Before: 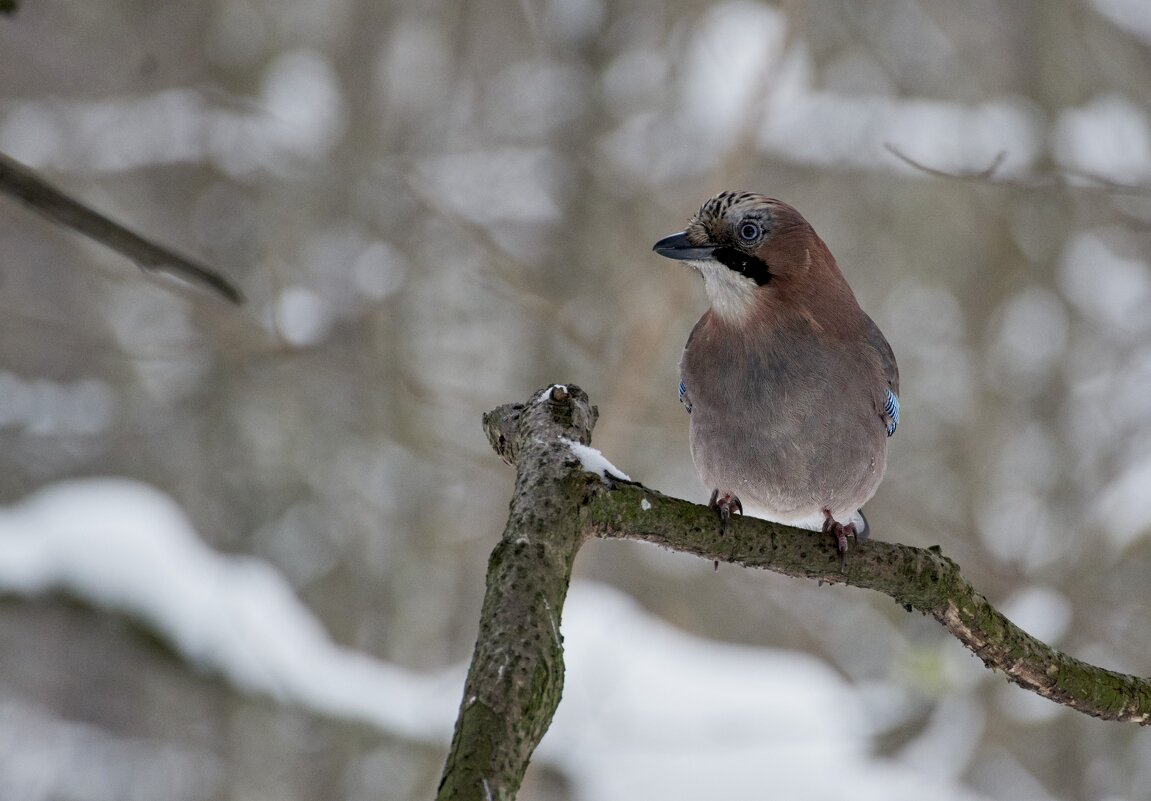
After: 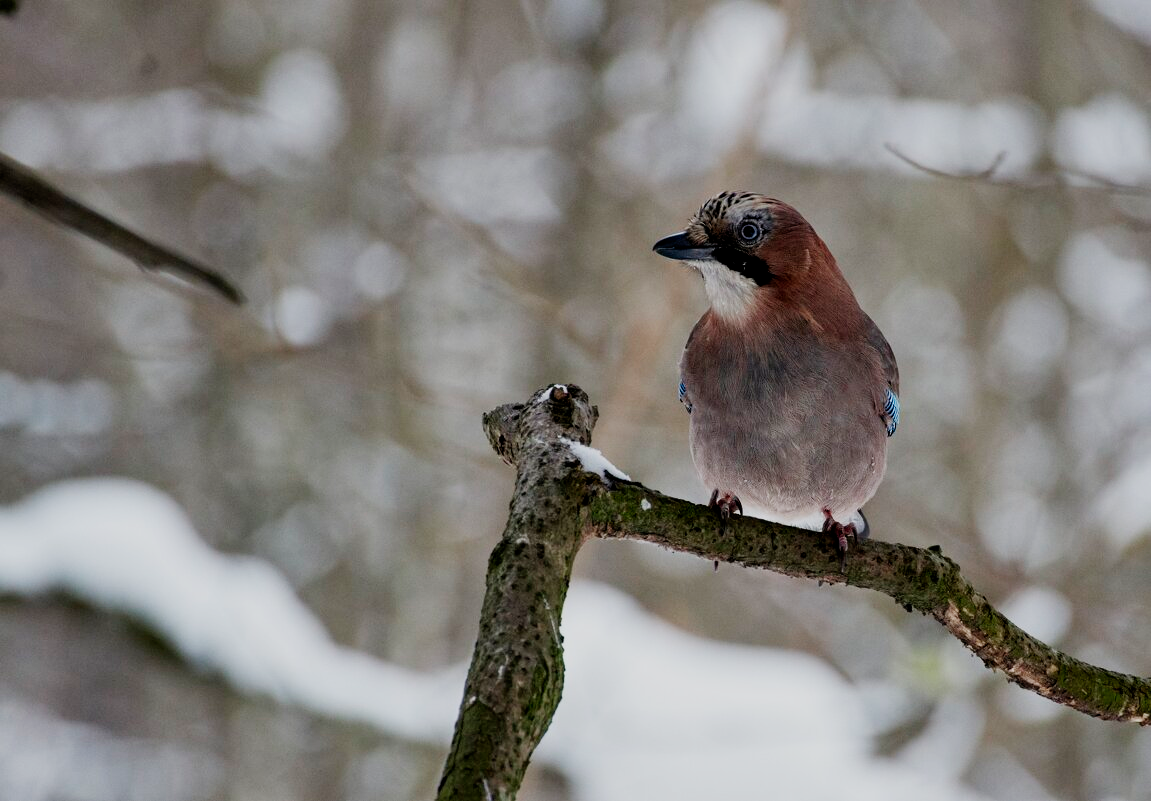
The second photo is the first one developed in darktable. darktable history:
filmic rgb: black relative exposure -16 EV, white relative exposure 5.31 EV, hardness 5.9, contrast 1.25, preserve chrominance no, color science v5 (2021)
exposure: compensate highlight preservation false
